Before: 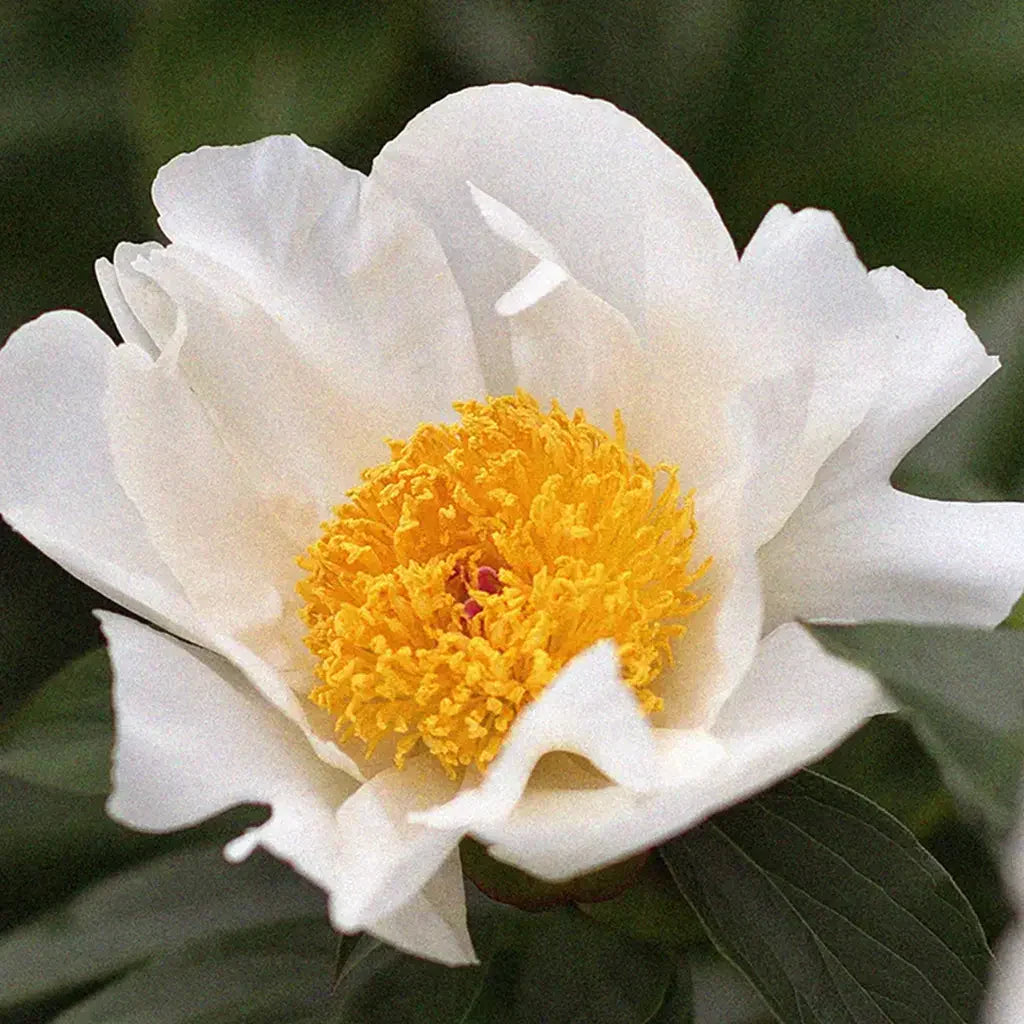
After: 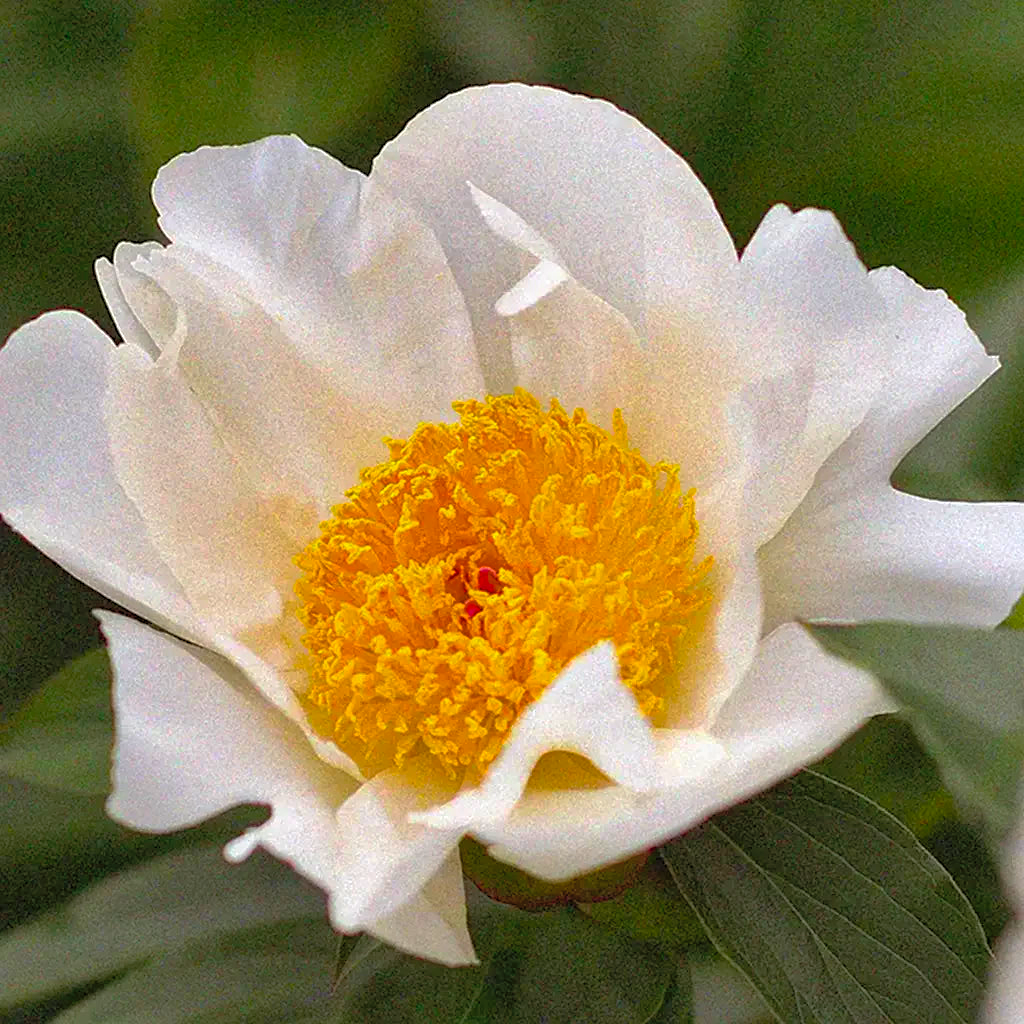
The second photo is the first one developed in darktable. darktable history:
sharpen: amount 0.2
shadows and highlights: on, module defaults
color balance rgb: perceptual saturation grading › global saturation 30%, global vibrance 20%
contrast brightness saturation: contrast 0.03, brightness 0.06, saturation 0.13
